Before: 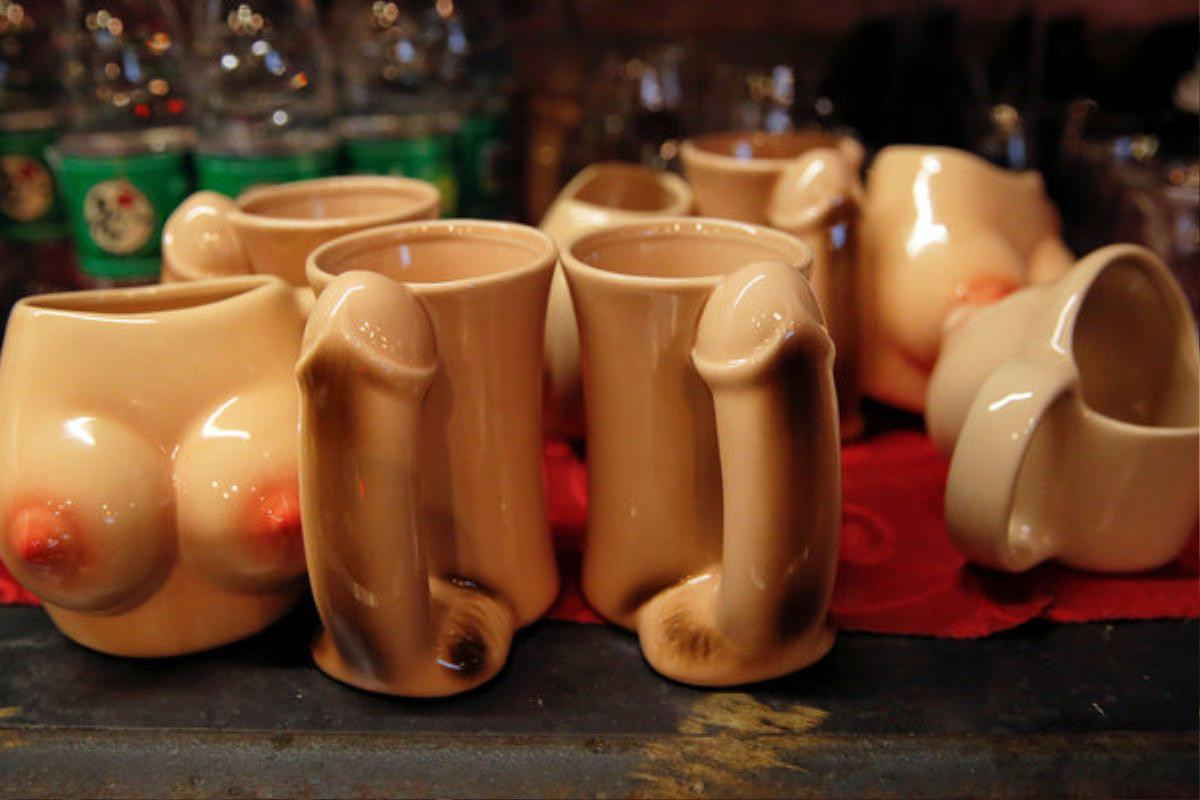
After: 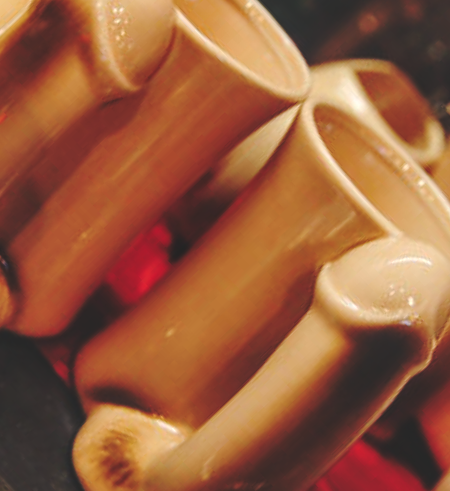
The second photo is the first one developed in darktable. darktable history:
crop and rotate: angle -46.26°, top 16.257%, right 0.888%, bottom 11.728%
local contrast: on, module defaults
base curve: curves: ch0 [(0, 0.024) (0.055, 0.065) (0.121, 0.166) (0.236, 0.319) (0.693, 0.726) (1, 1)], preserve colors none
